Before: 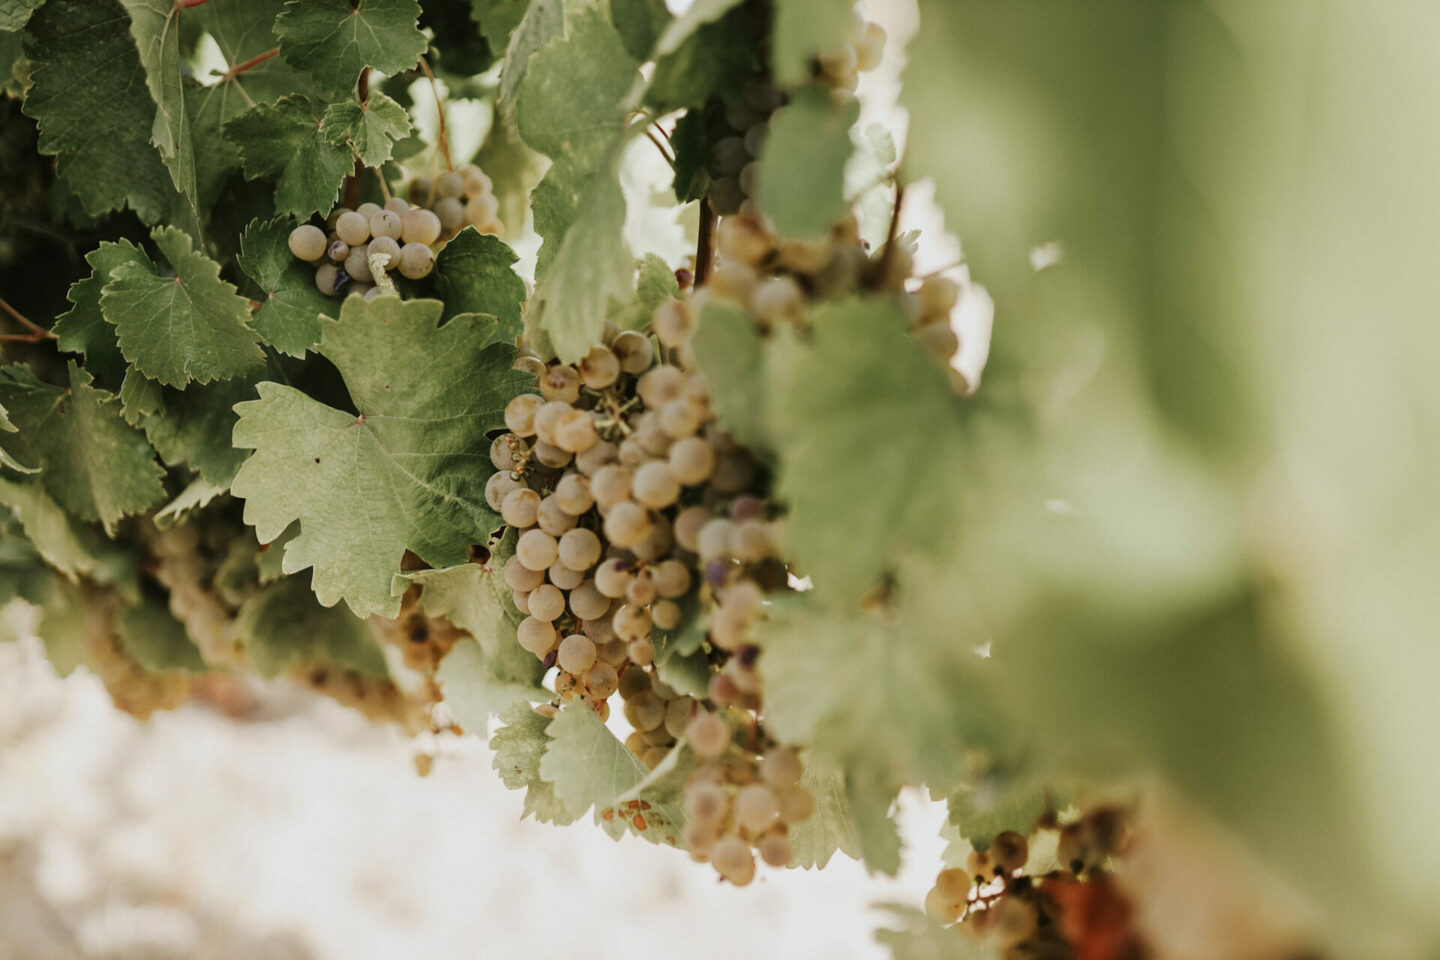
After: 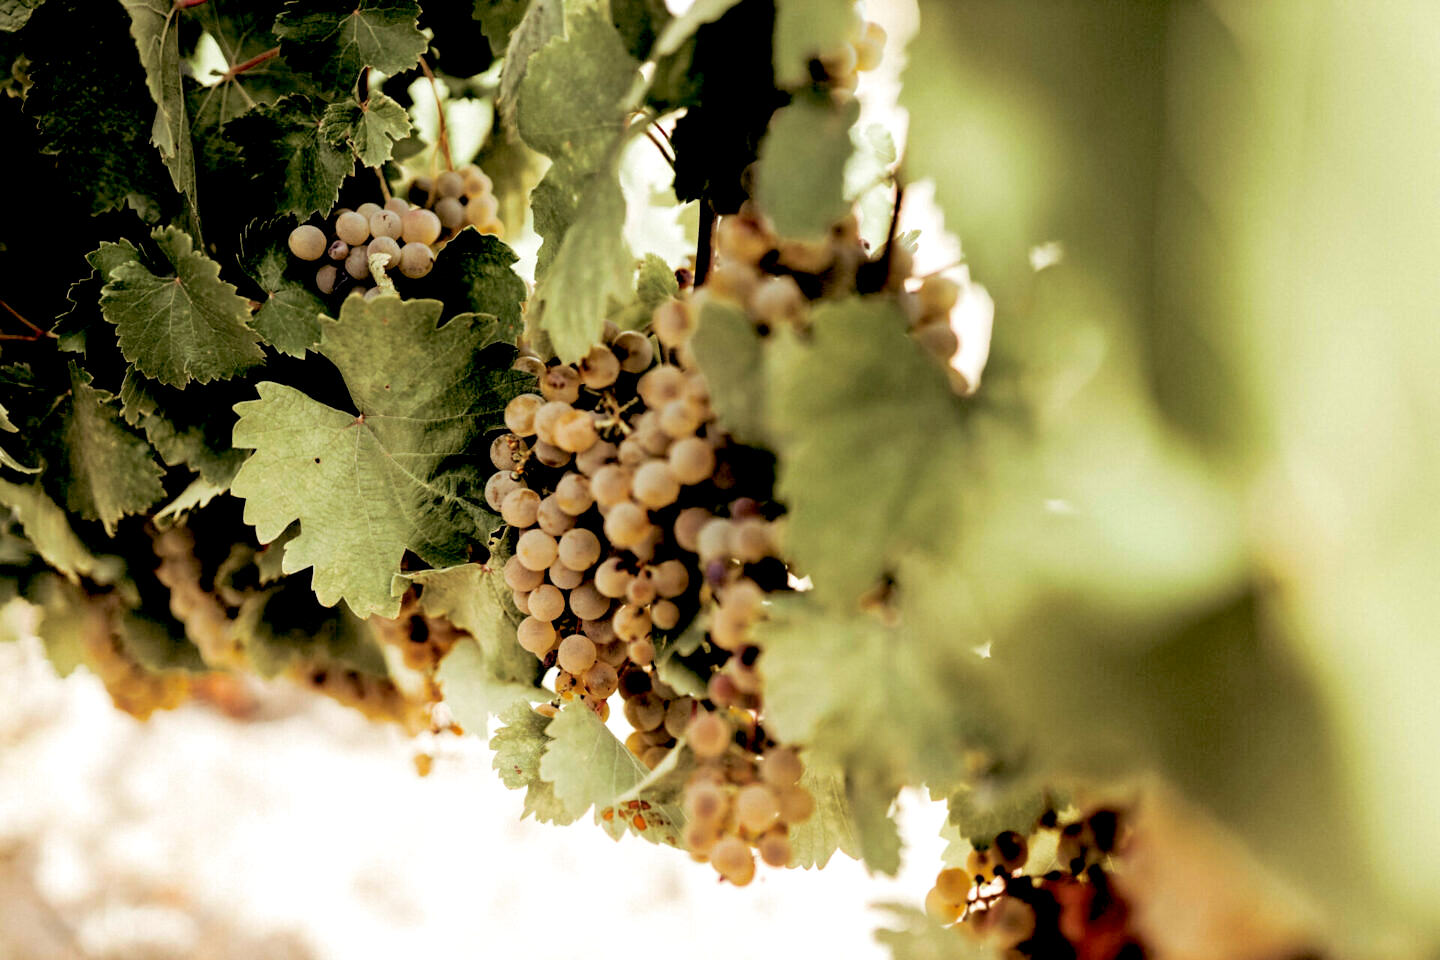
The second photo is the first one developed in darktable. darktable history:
color correction: saturation 1.11
tone equalizer: on, module defaults
exposure: black level correction 0.04, exposure 0.5 EV, compensate highlight preservation false
split-toning: shadows › saturation 0.24, highlights › hue 54°, highlights › saturation 0.24
